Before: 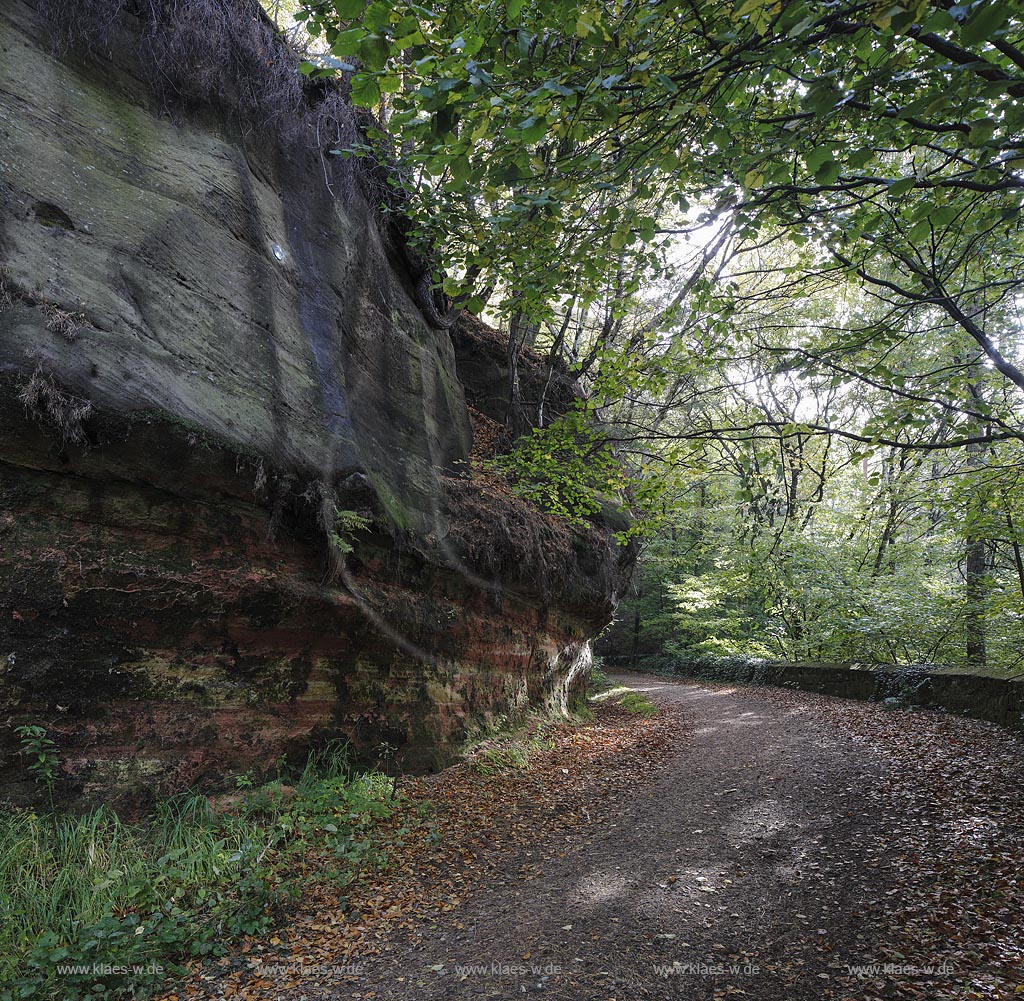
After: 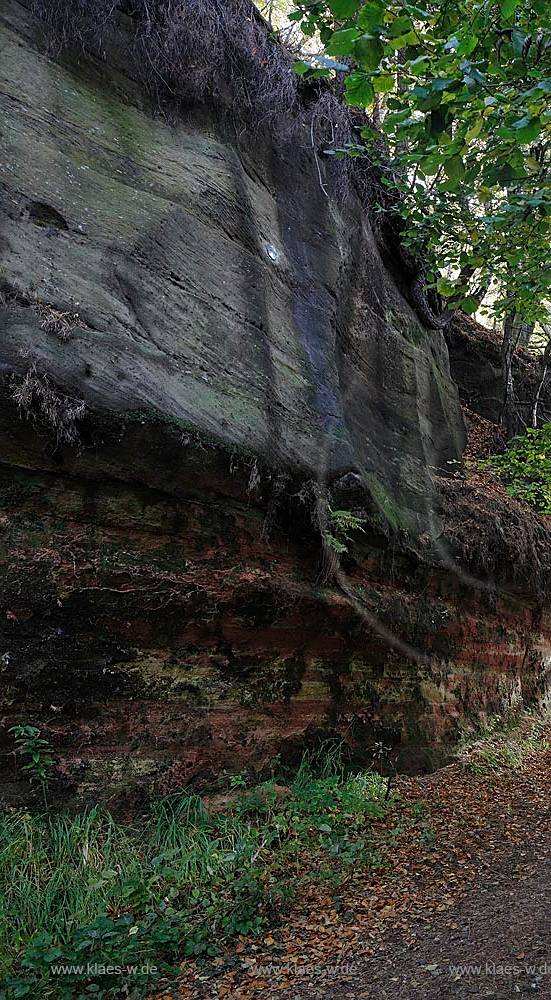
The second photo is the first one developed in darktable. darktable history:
crop: left 0.587%, right 45.588%, bottom 0.086%
graduated density: rotation -180°, offset 27.42
sharpen: radius 1.864, amount 0.398, threshold 1.271
